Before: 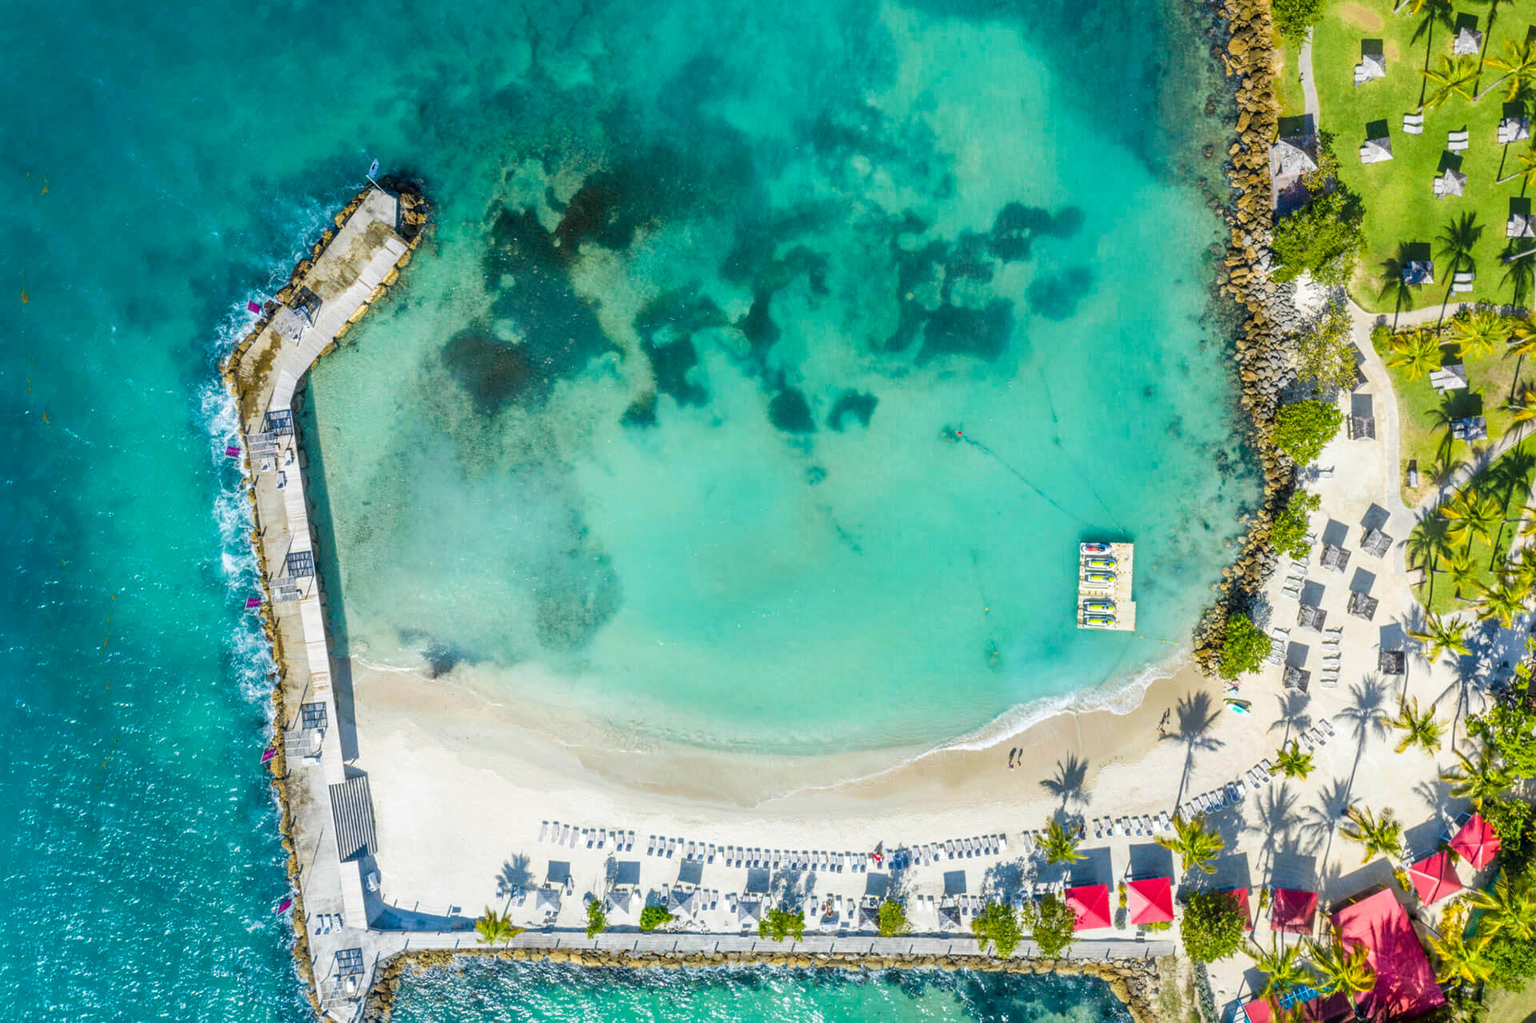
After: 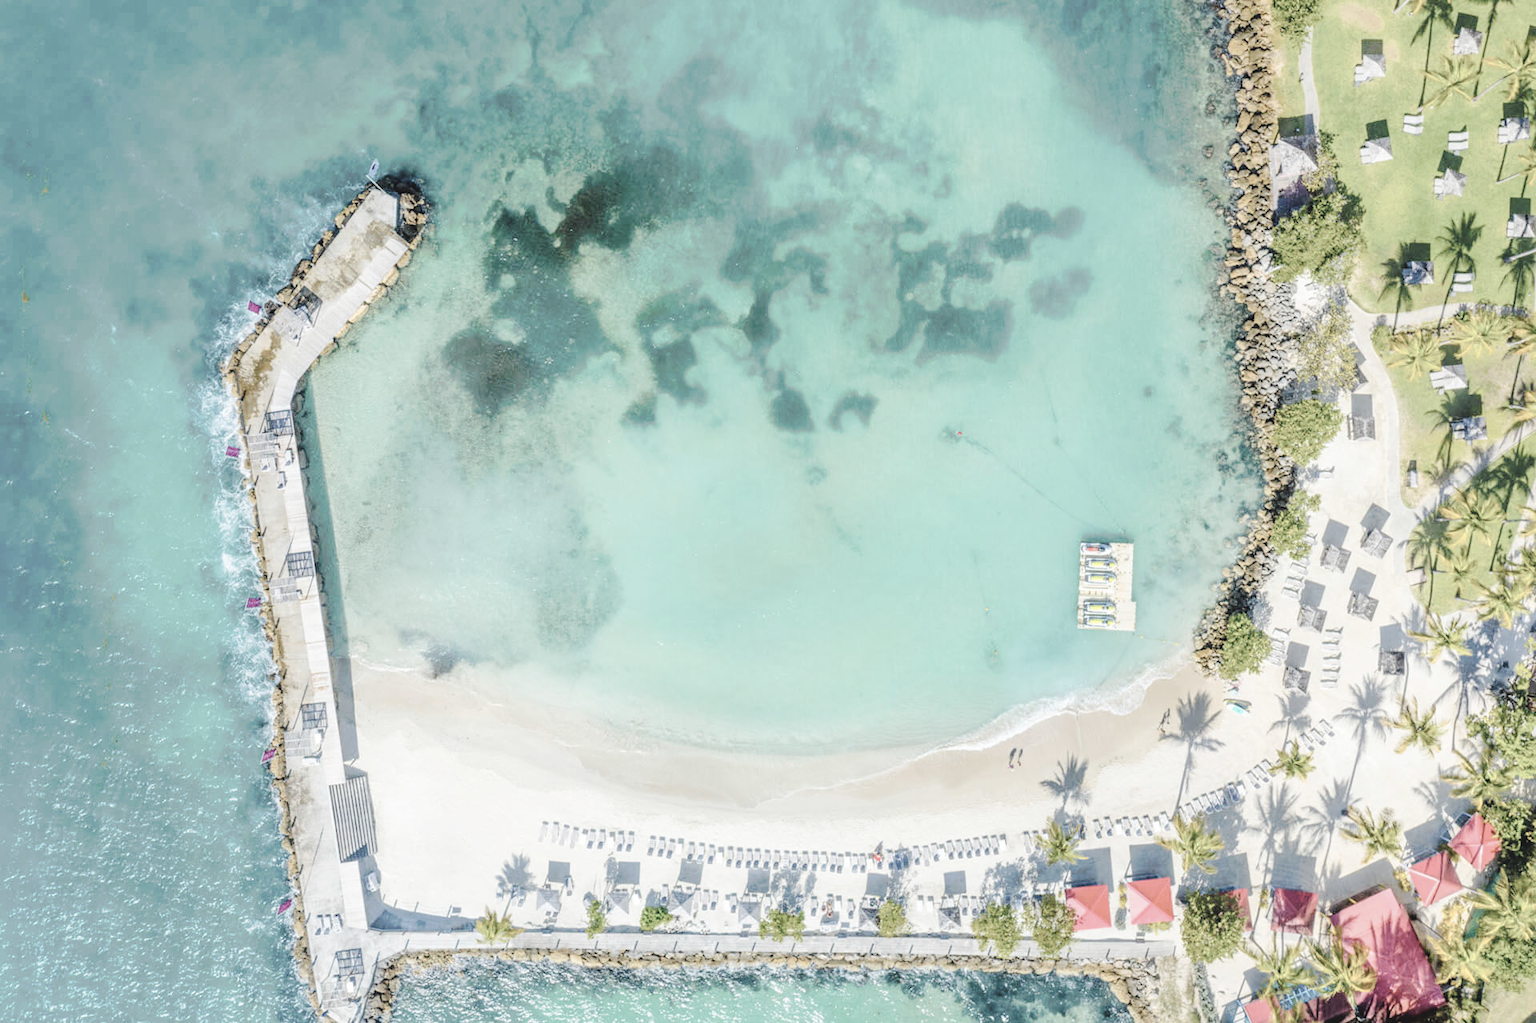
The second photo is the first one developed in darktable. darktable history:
tone curve: curves: ch0 [(0, 0) (0.003, 0.076) (0.011, 0.081) (0.025, 0.084) (0.044, 0.092) (0.069, 0.1) (0.1, 0.117) (0.136, 0.144) (0.177, 0.186) (0.224, 0.237) (0.277, 0.306) (0.335, 0.39) (0.399, 0.494) (0.468, 0.574) (0.543, 0.666) (0.623, 0.722) (0.709, 0.79) (0.801, 0.855) (0.898, 0.926) (1, 1)], preserve colors none
contrast brightness saturation: brightness 0.18, saturation -0.5
